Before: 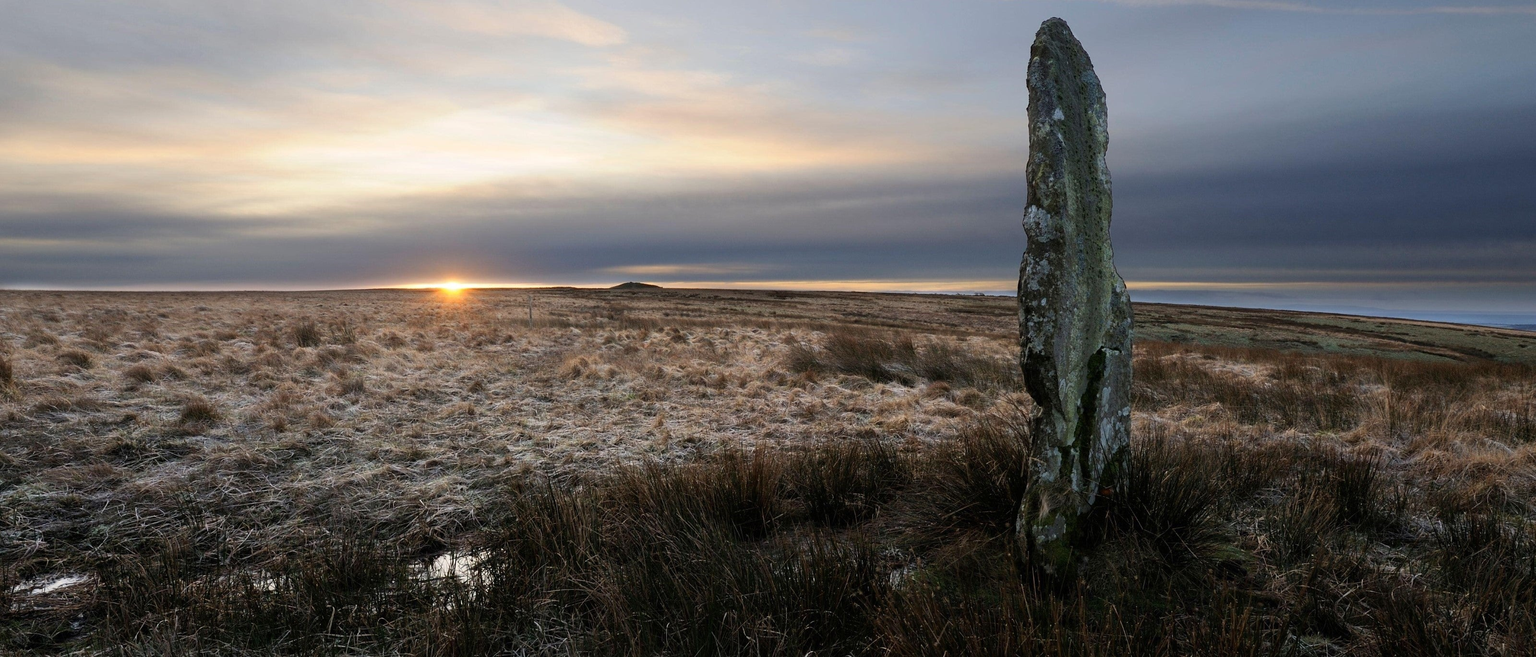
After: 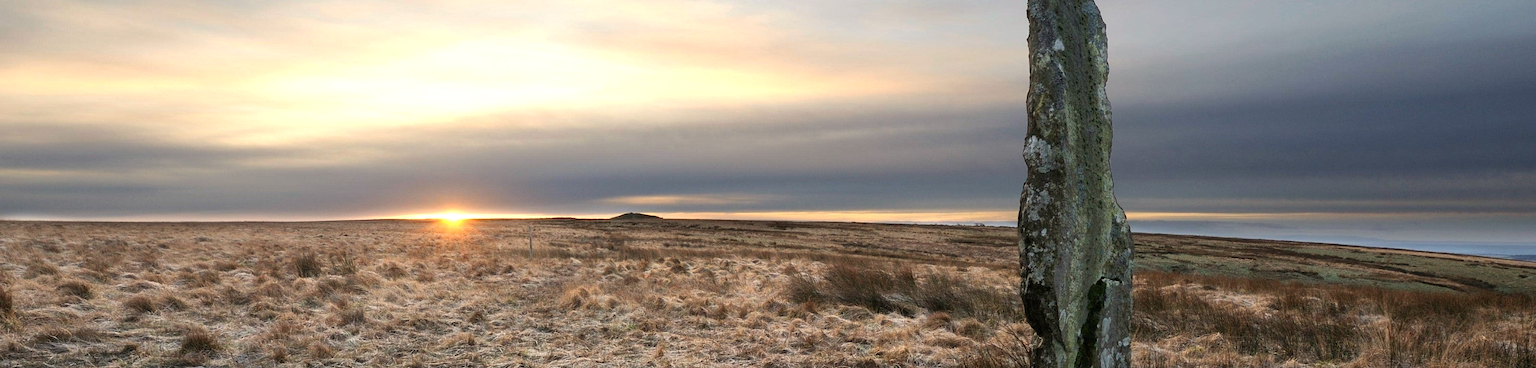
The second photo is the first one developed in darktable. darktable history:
crop and rotate: top 10.605%, bottom 33.274%
rotate and perspective: automatic cropping off
white balance: red 1.045, blue 0.932
exposure: exposure 0.426 EV, compensate highlight preservation false
